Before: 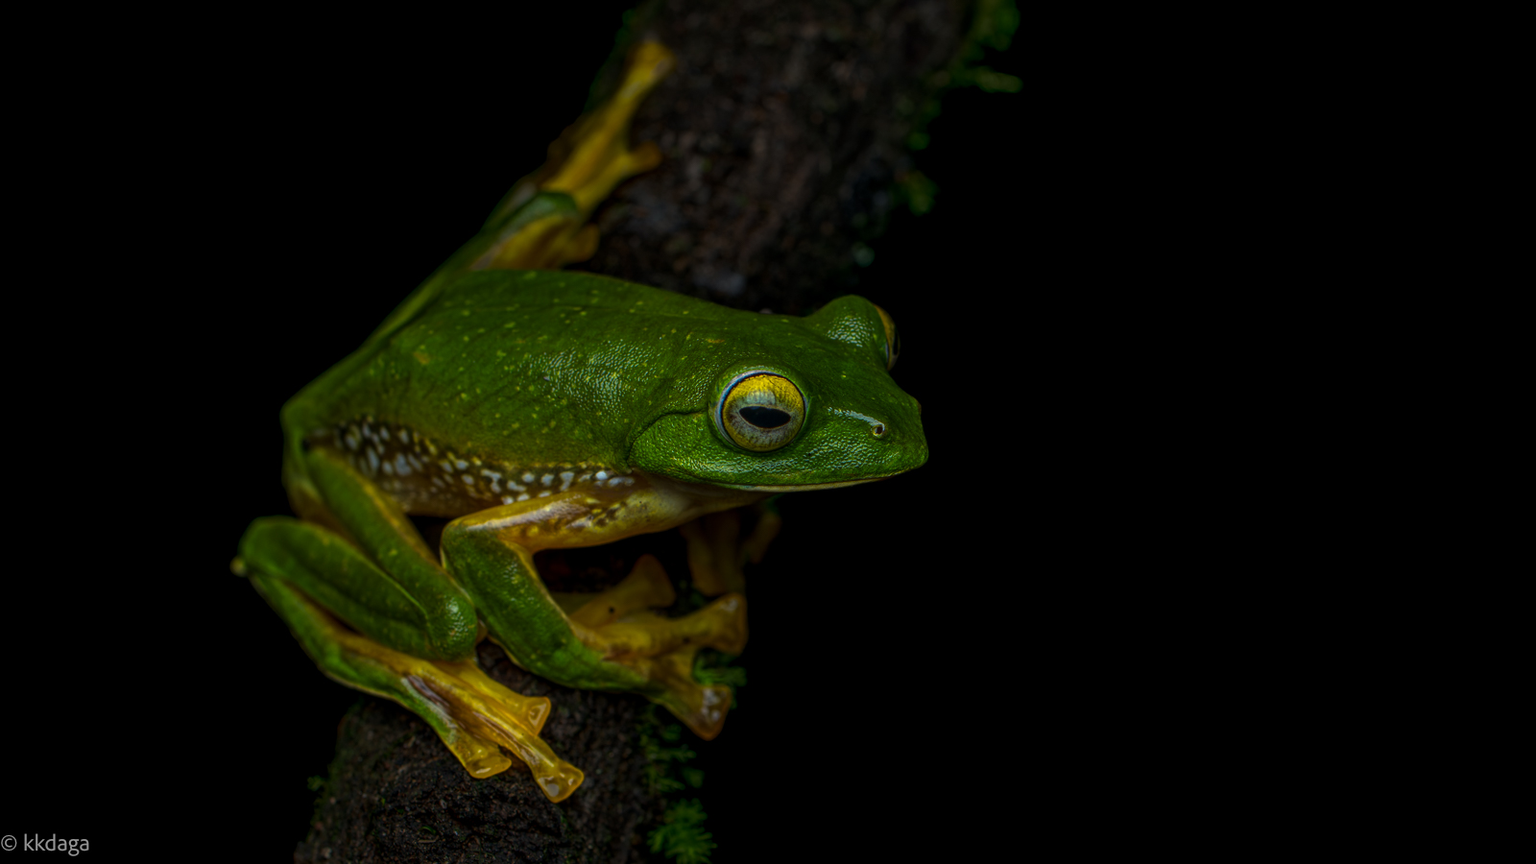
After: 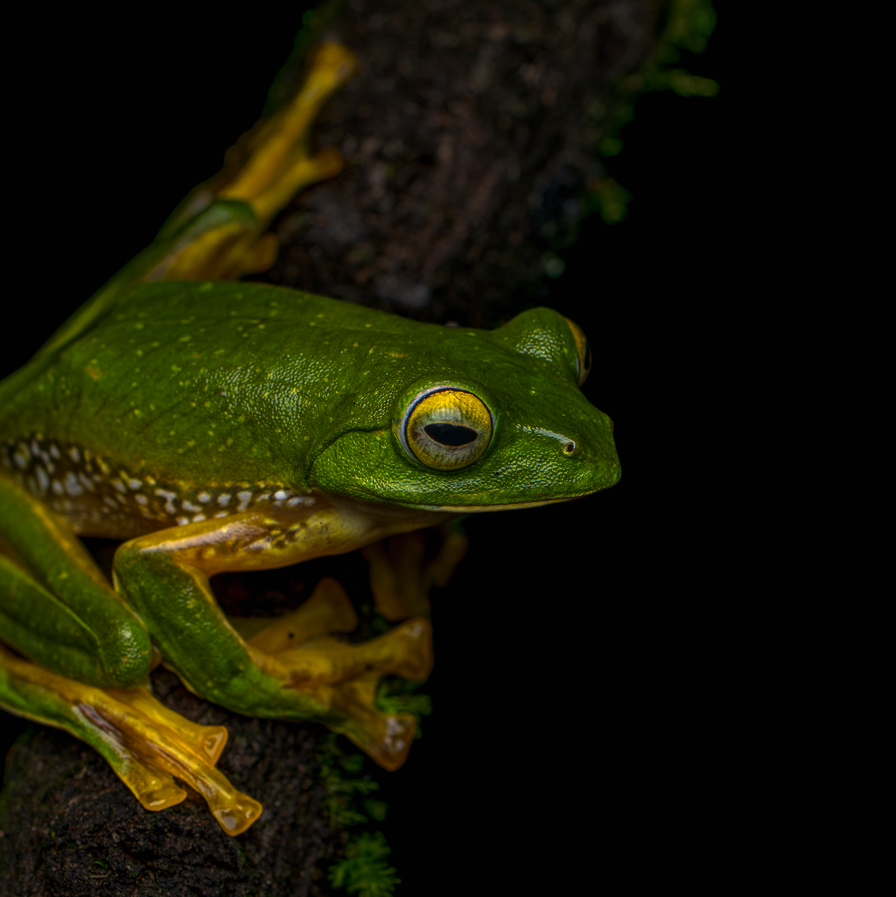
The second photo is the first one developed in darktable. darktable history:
crop: left 21.674%, right 22.086%
color correction: highlights a* 11.96, highlights b* 11.58
exposure: black level correction 0, exposure 0.3 EV, compensate highlight preservation false
